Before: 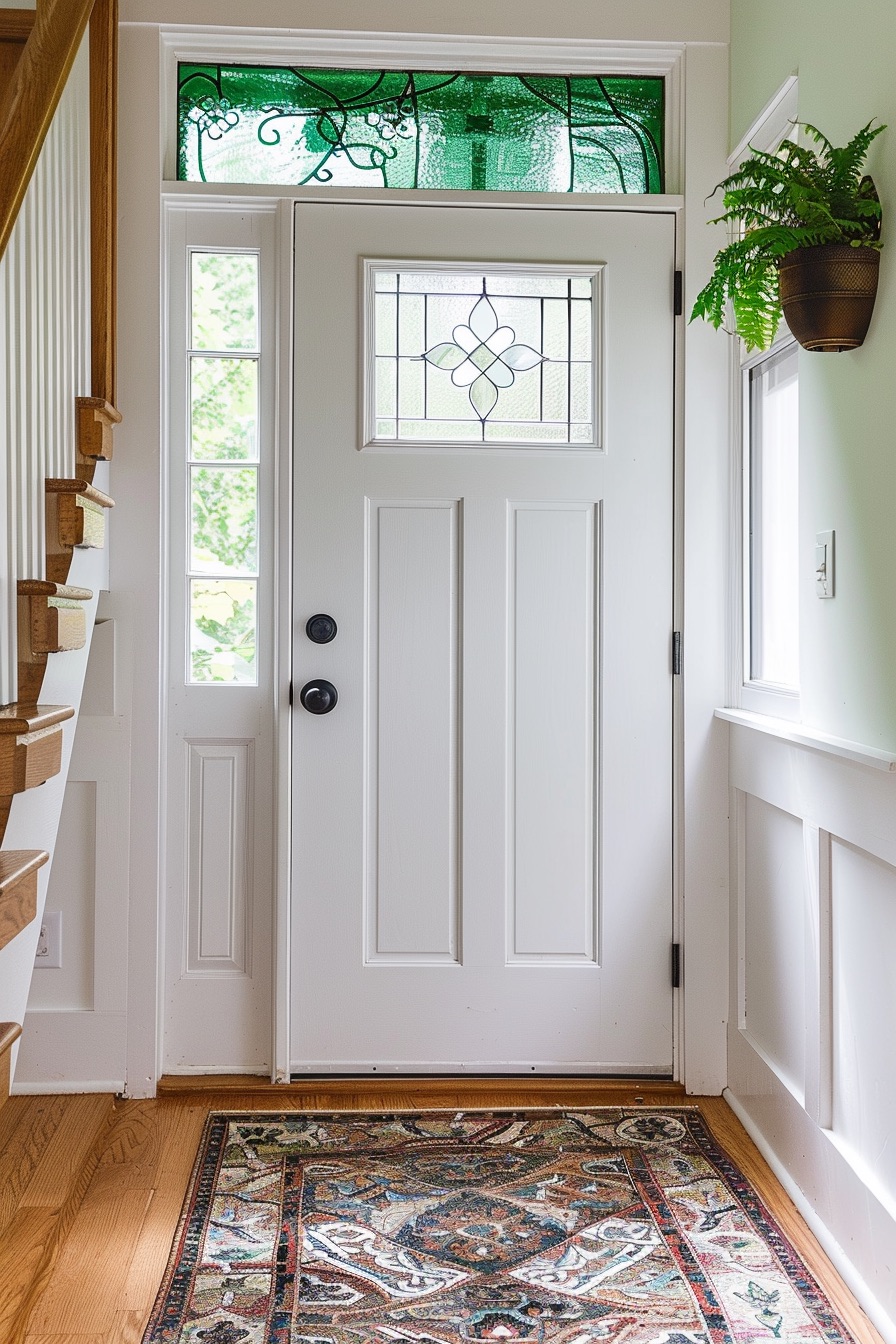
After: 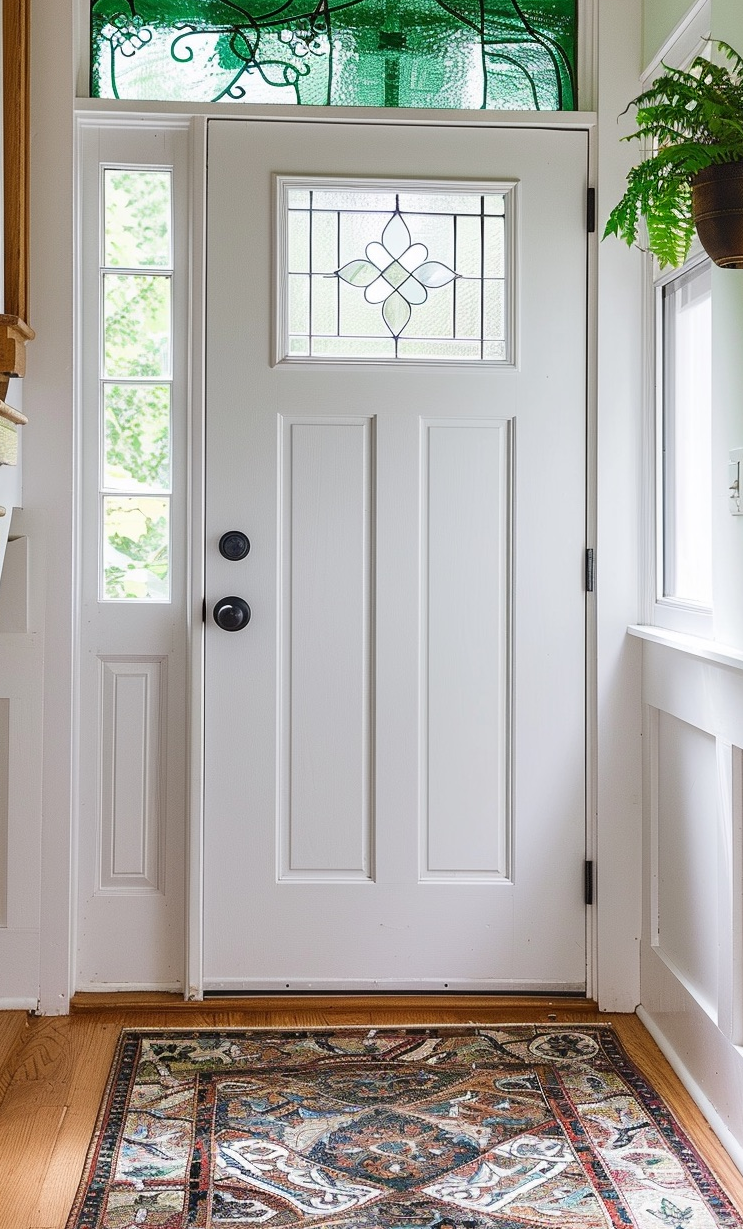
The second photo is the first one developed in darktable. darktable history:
crop: left 9.801%, top 6.237%, right 7.229%, bottom 2.284%
